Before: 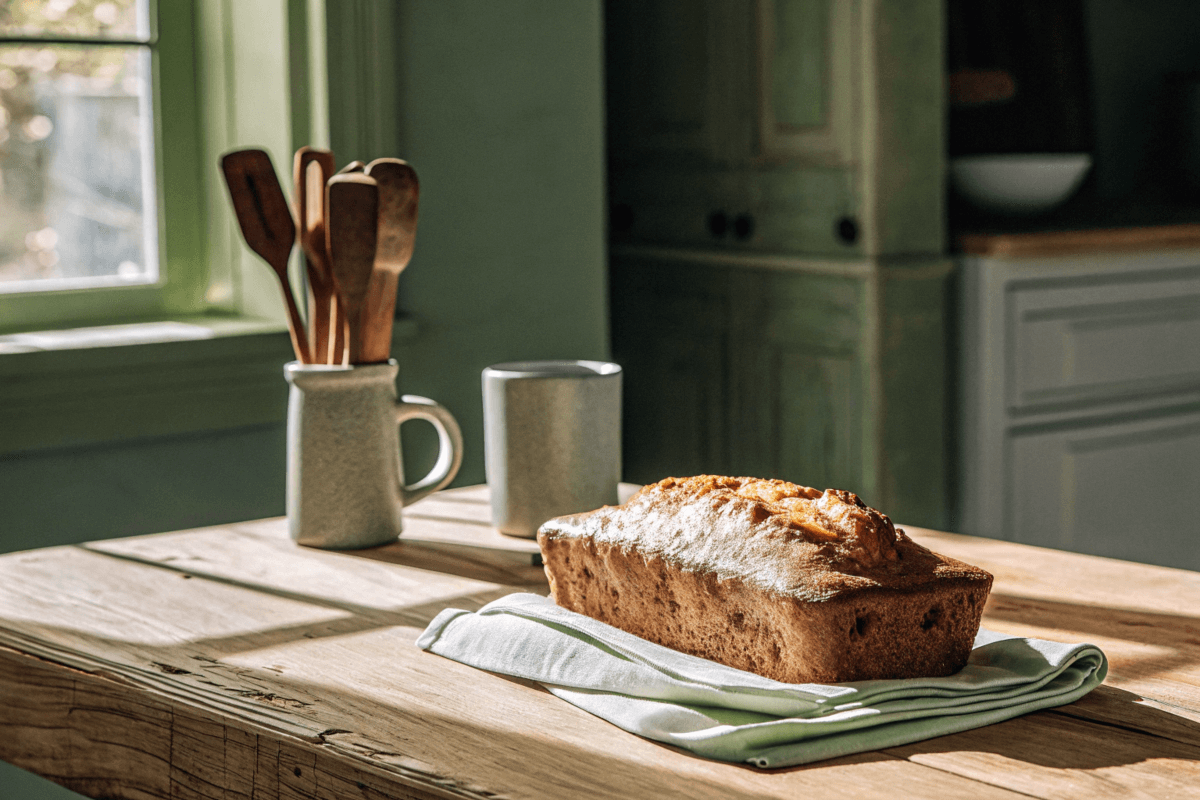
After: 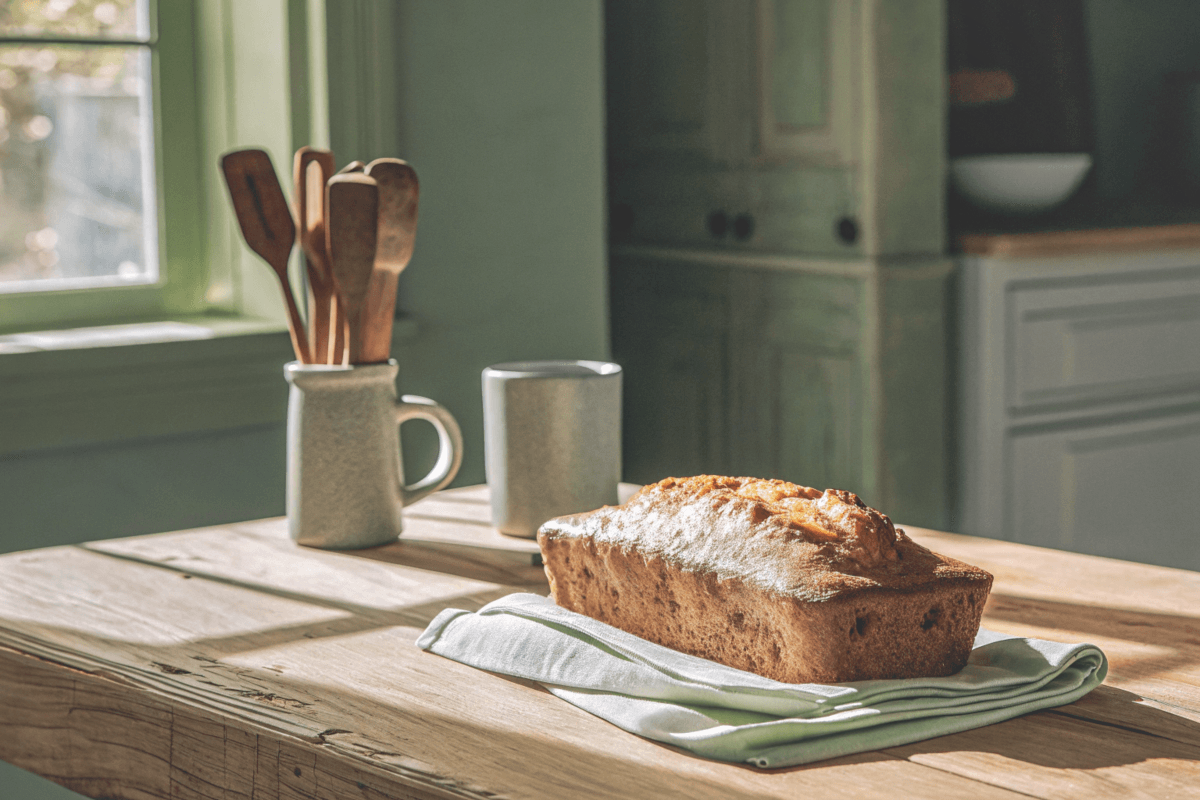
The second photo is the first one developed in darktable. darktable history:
tone curve: curves: ch0 [(0, 0) (0.003, 0.144) (0.011, 0.149) (0.025, 0.159) (0.044, 0.183) (0.069, 0.207) (0.1, 0.236) (0.136, 0.269) (0.177, 0.303) (0.224, 0.339) (0.277, 0.38) (0.335, 0.428) (0.399, 0.478) (0.468, 0.539) (0.543, 0.604) (0.623, 0.679) (0.709, 0.755) (0.801, 0.836) (0.898, 0.918) (1, 1)], preserve colors none
shadows and highlights: on, module defaults
contrast equalizer: y [[0.5 ×6], [0.5 ×6], [0.5, 0.5, 0.501, 0.545, 0.707, 0.863], [0 ×6], [0 ×6]]
